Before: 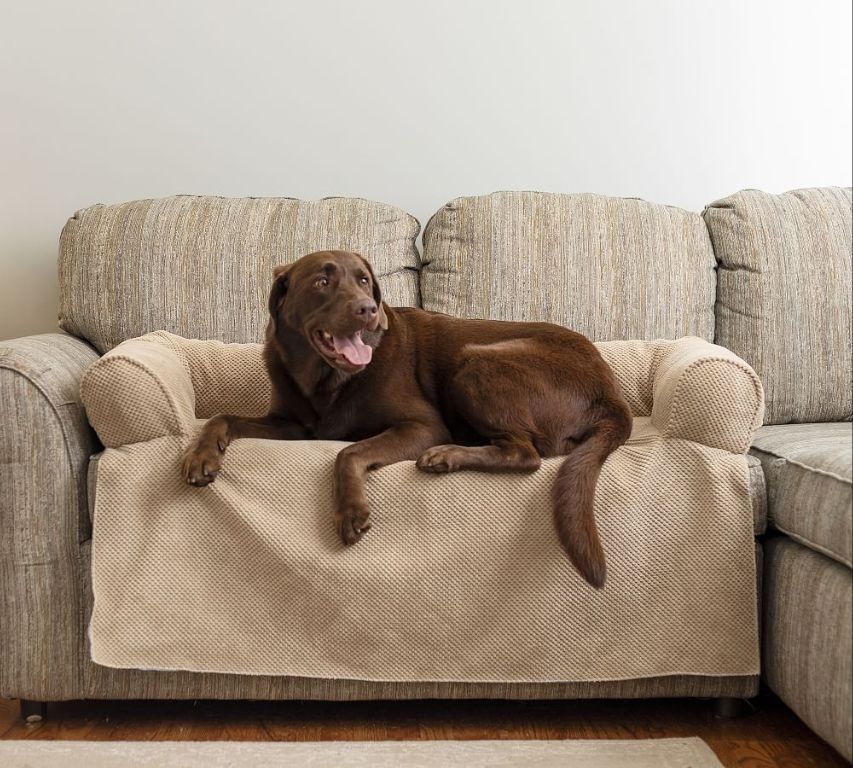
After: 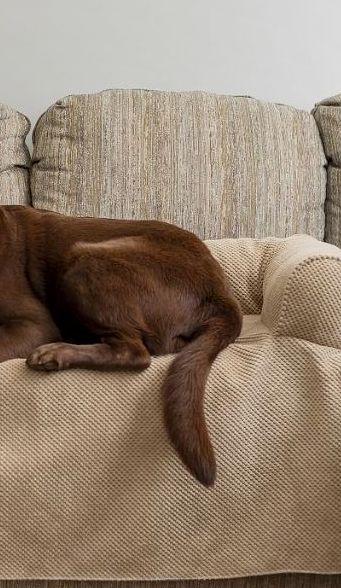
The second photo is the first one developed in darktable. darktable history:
local contrast: mode bilateral grid, contrast 25, coarseness 50, detail 123%, midtone range 0.2
crop: left 45.721%, top 13.393%, right 14.118%, bottom 10.01%
shadows and highlights: radius 121.13, shadows 21.4, white point adjustment -9.72, highlights -14.39, soften with gaussian
